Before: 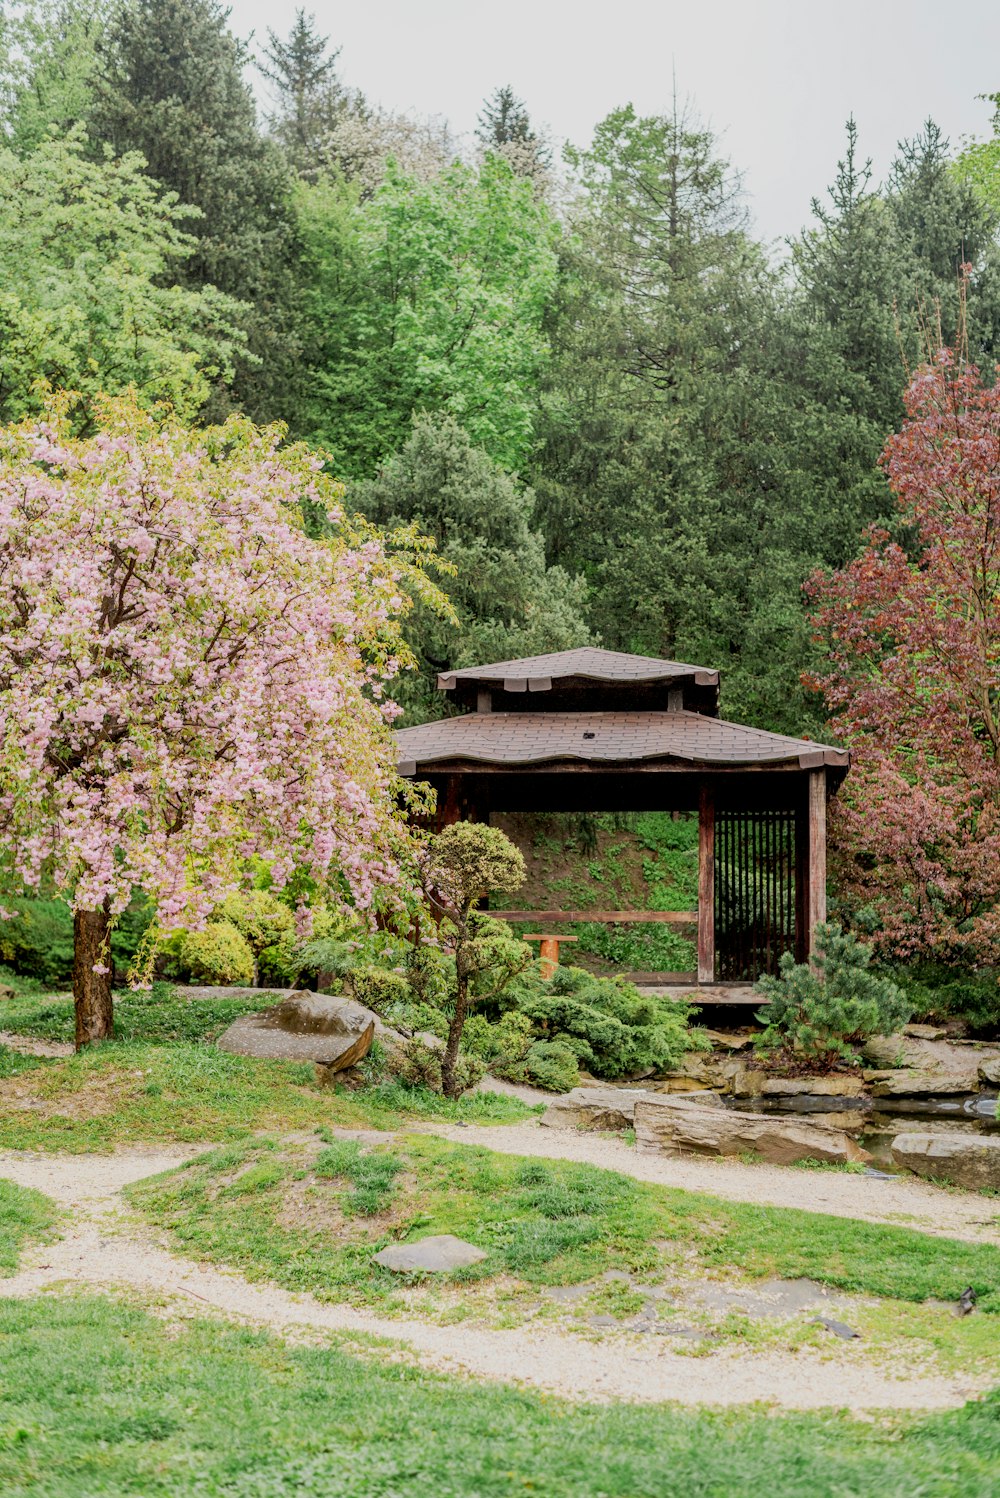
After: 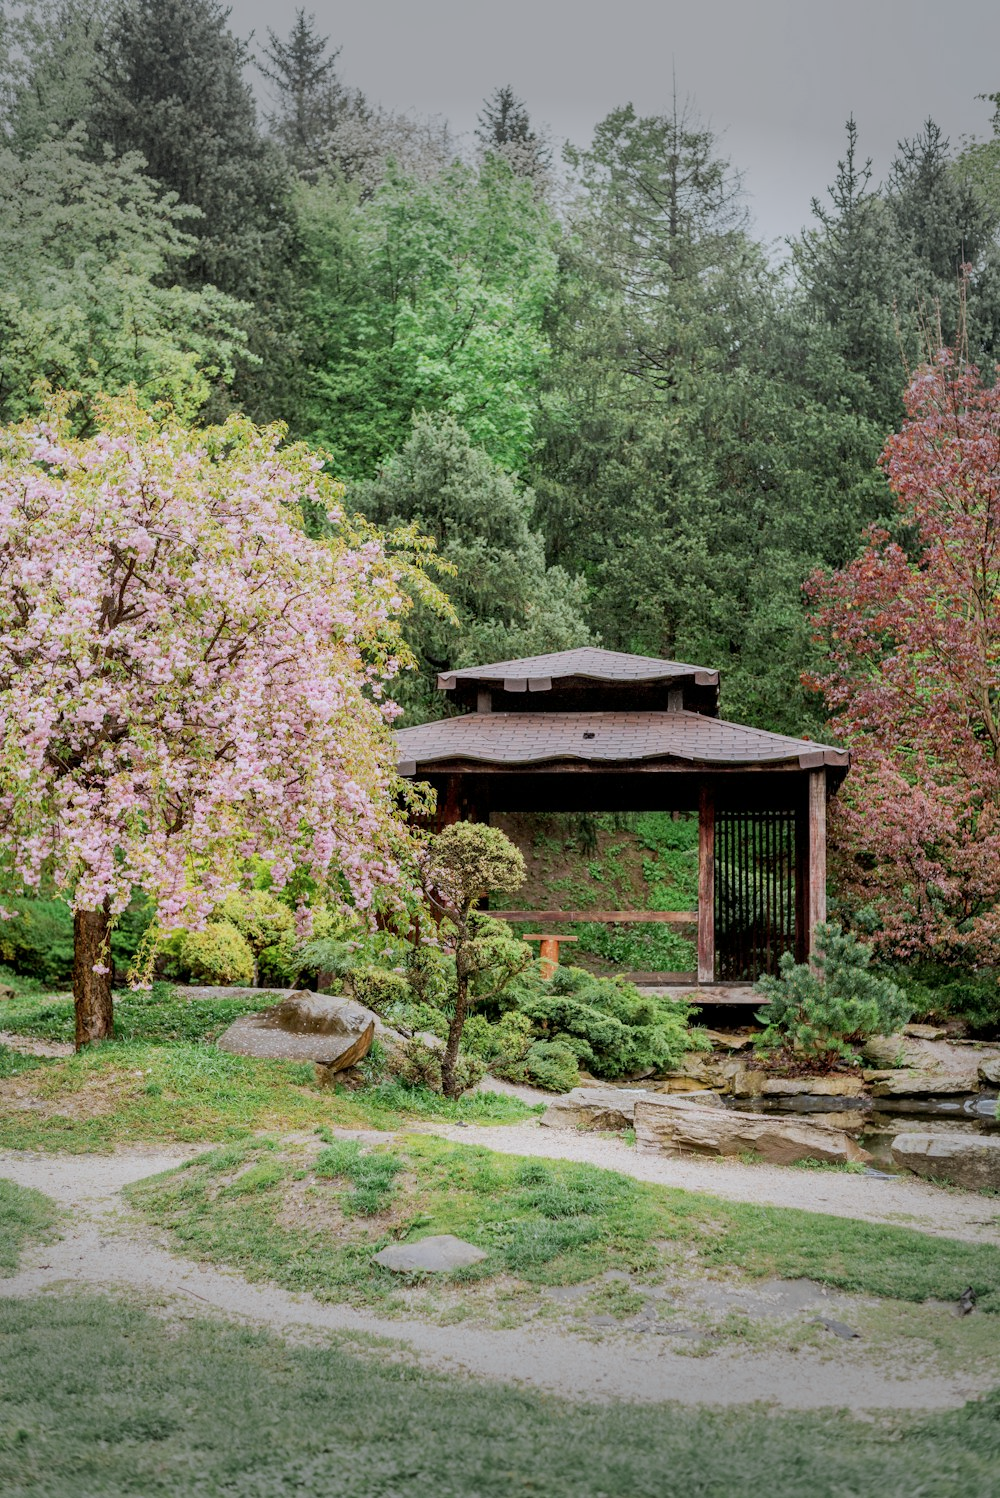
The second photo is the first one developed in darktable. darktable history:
vignetting: fall-off start 79.59%, width/height ratio 1.327
color correction: highlights a* -0.674, highlights b* -8.17
